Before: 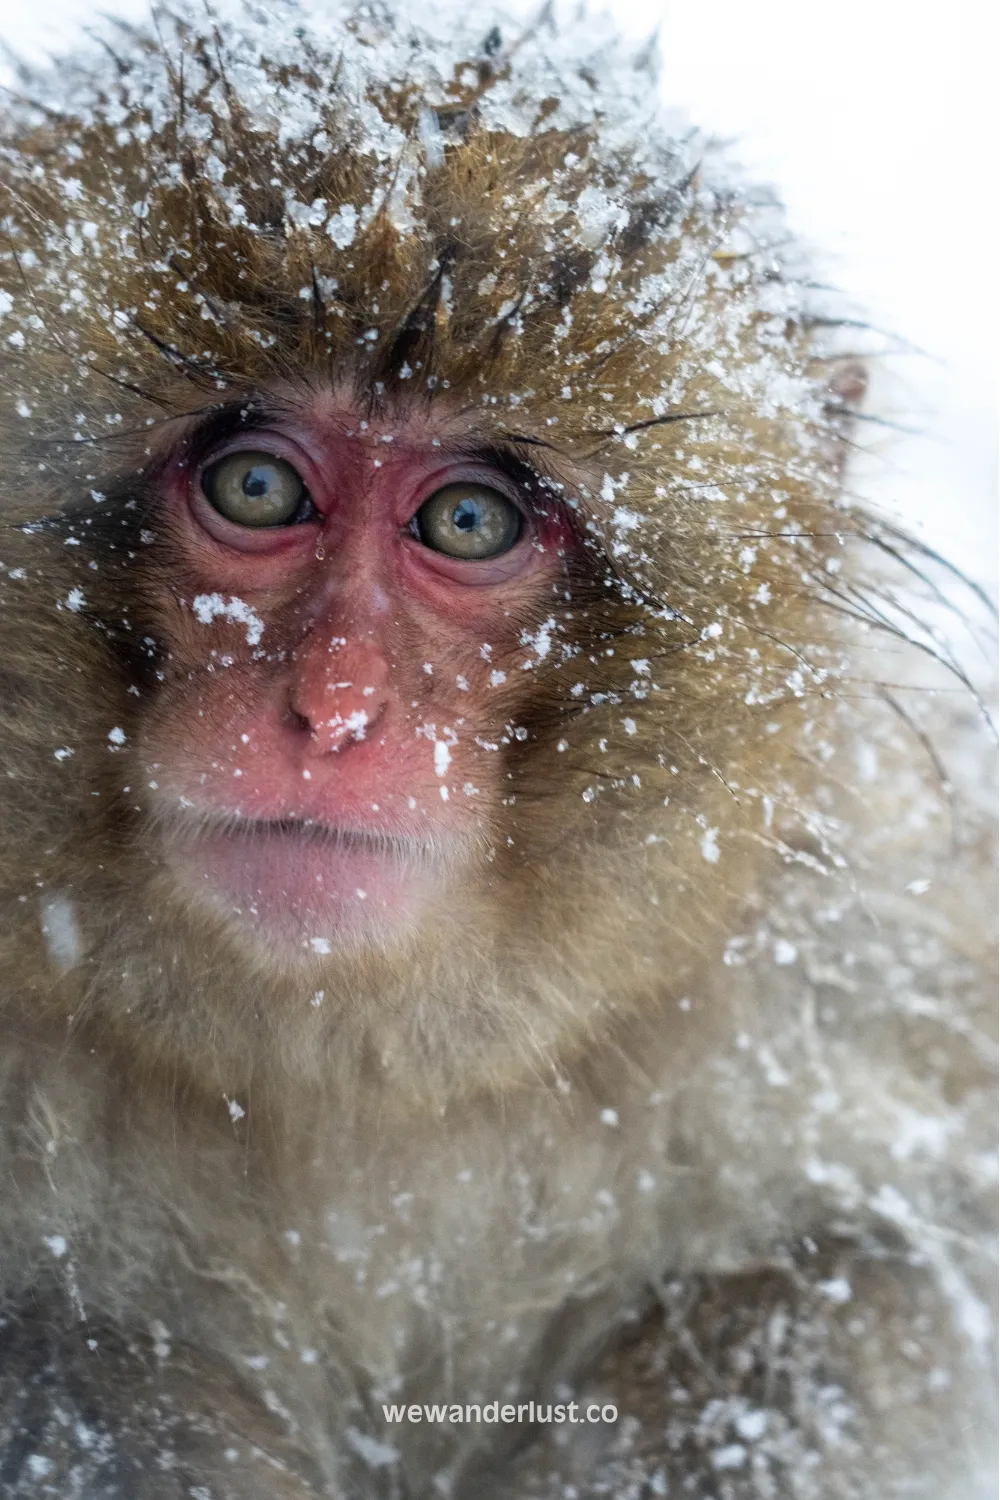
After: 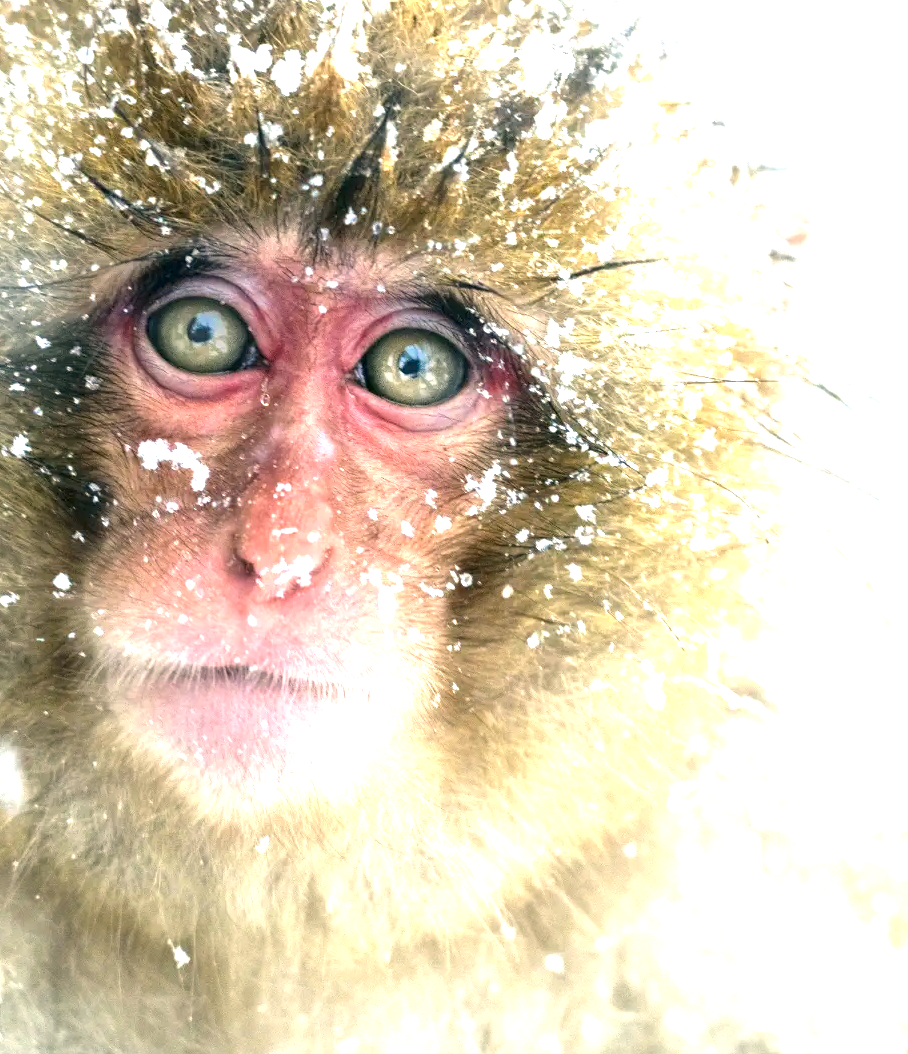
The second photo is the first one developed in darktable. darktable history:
color correction: highlights a* -0.482, highlights b* 9.48, shadows a* -9.48, shadows b* 0.803
exposure: exposure 2 EV, compensate highlight preservation false
crop: left 5.596%, top 10.314%, right 3.534%, bottom 19.395%
